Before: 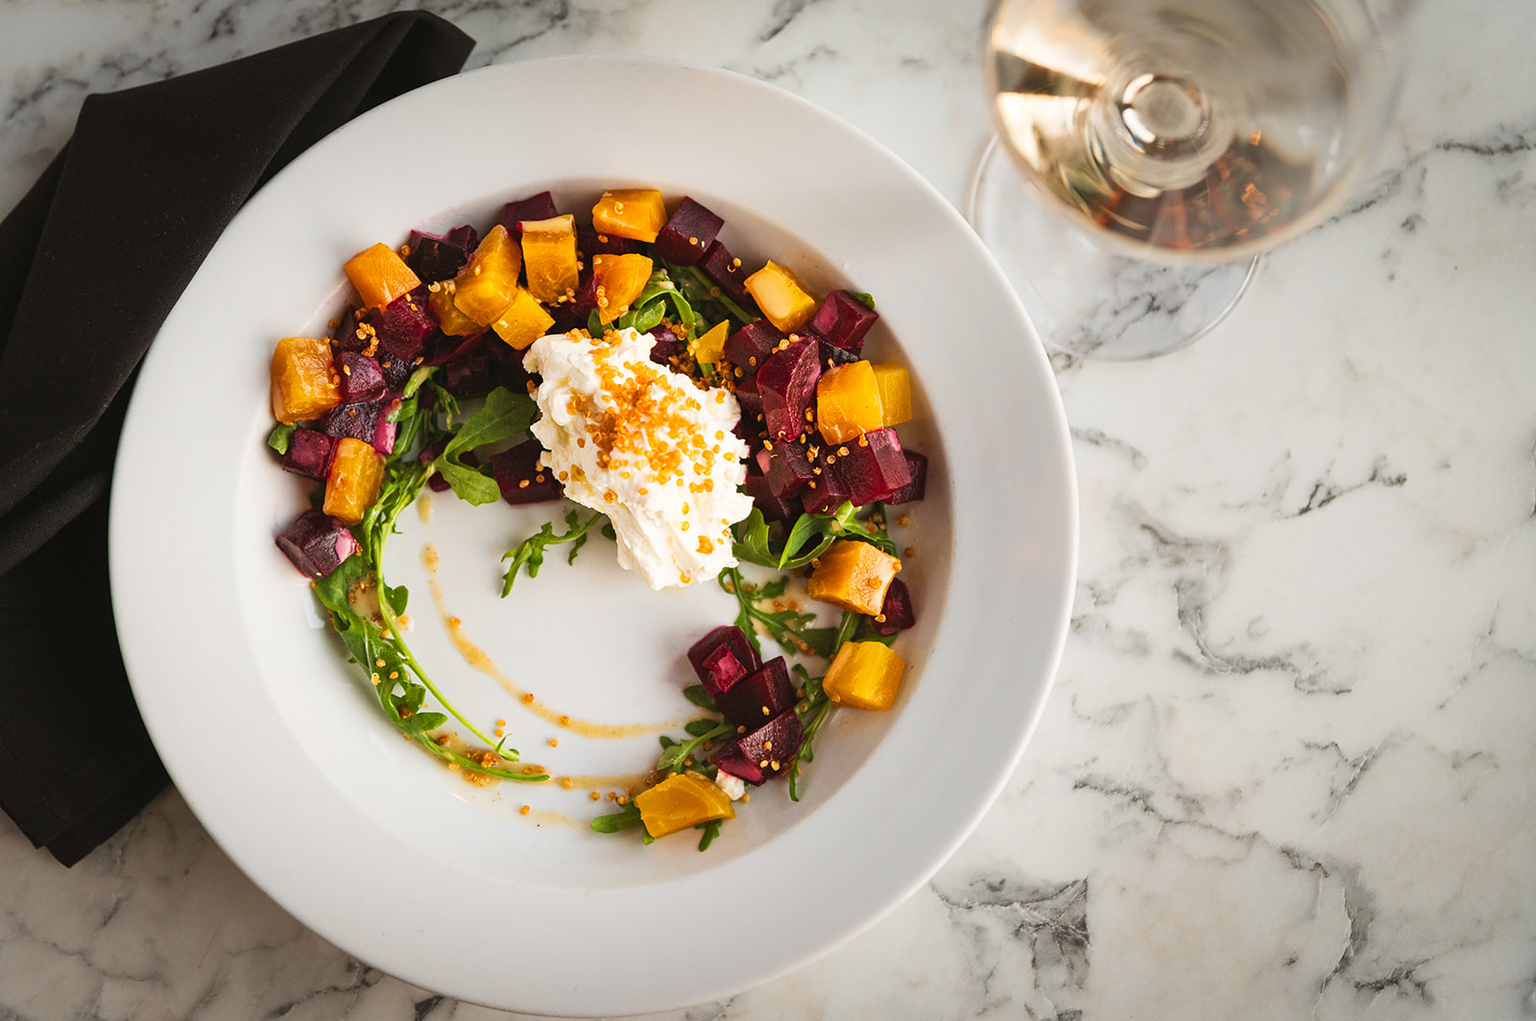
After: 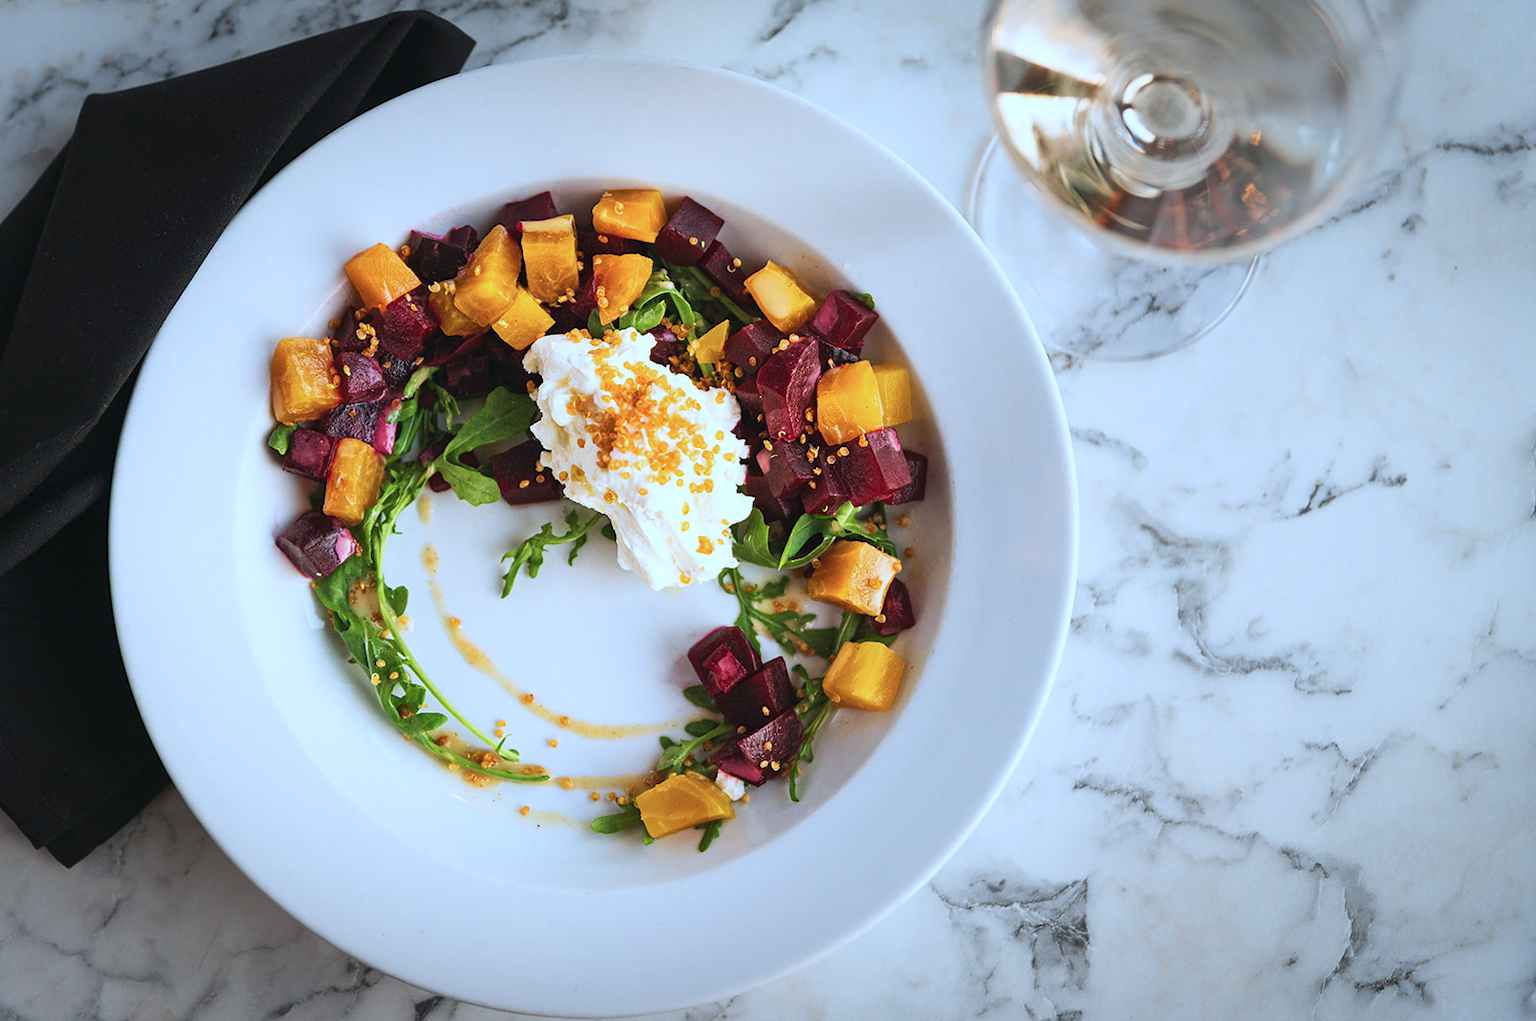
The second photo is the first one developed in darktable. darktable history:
color calibration: illuminant custom, x 0.389, y 0.387, temperature 3812.81 K
